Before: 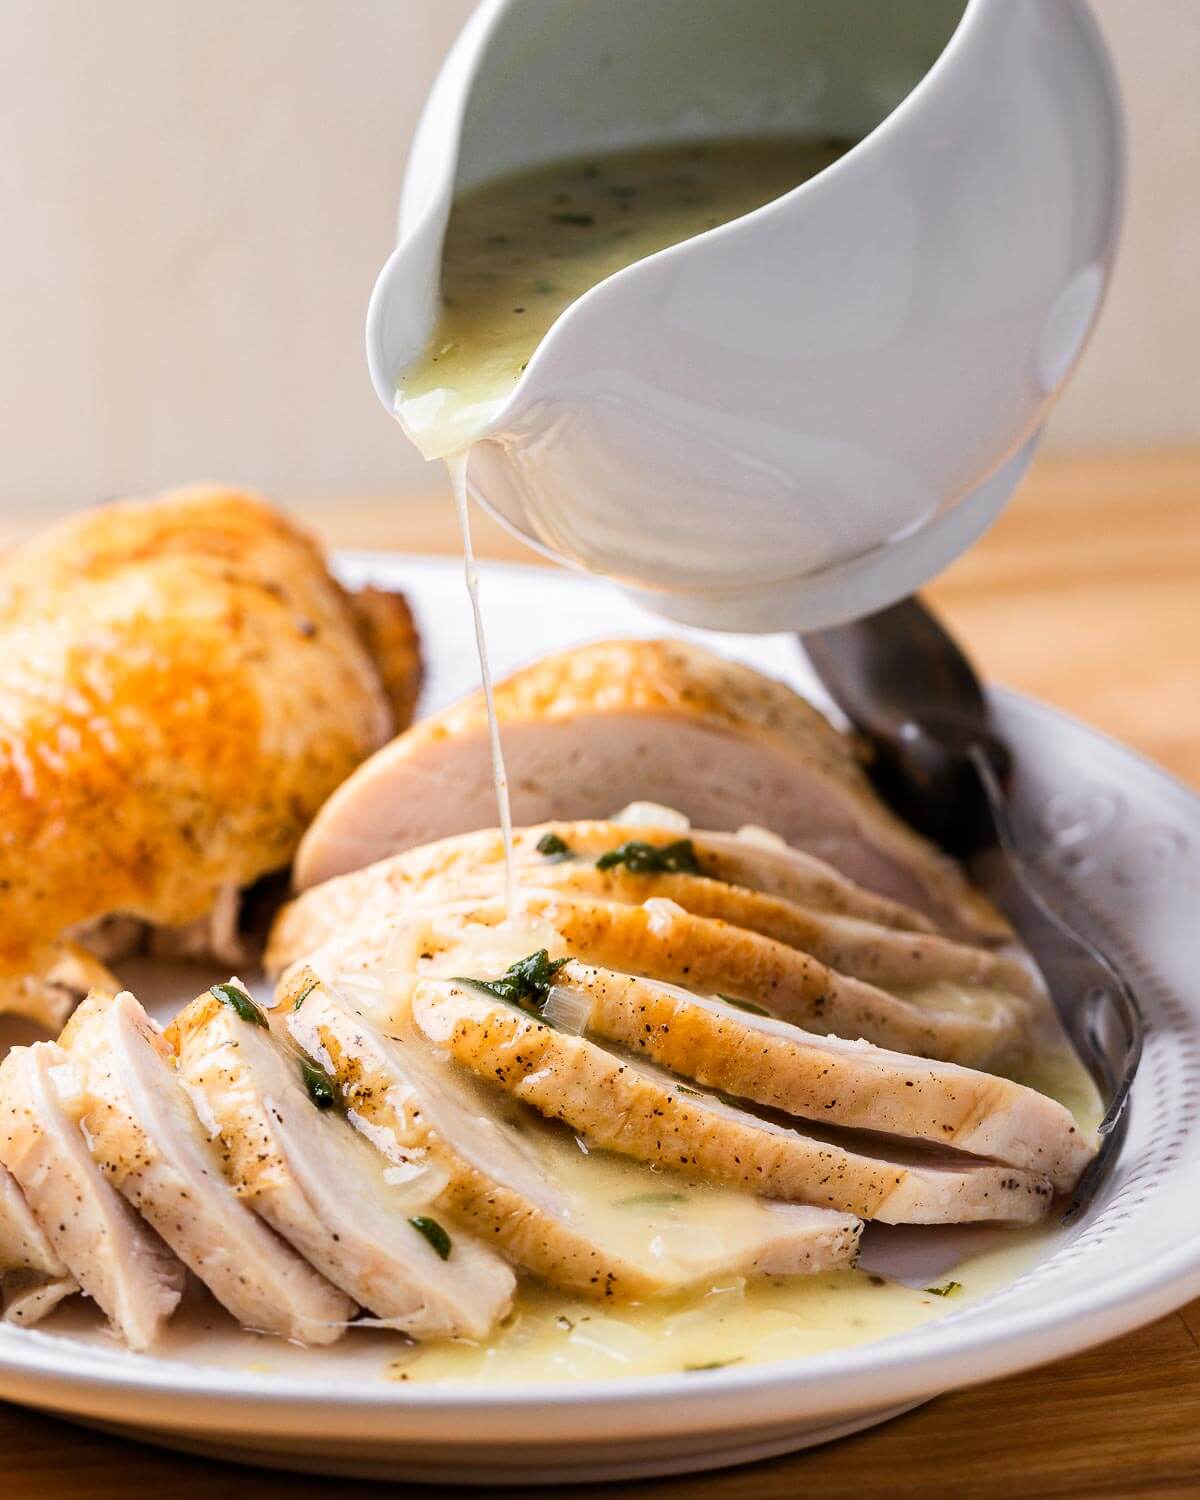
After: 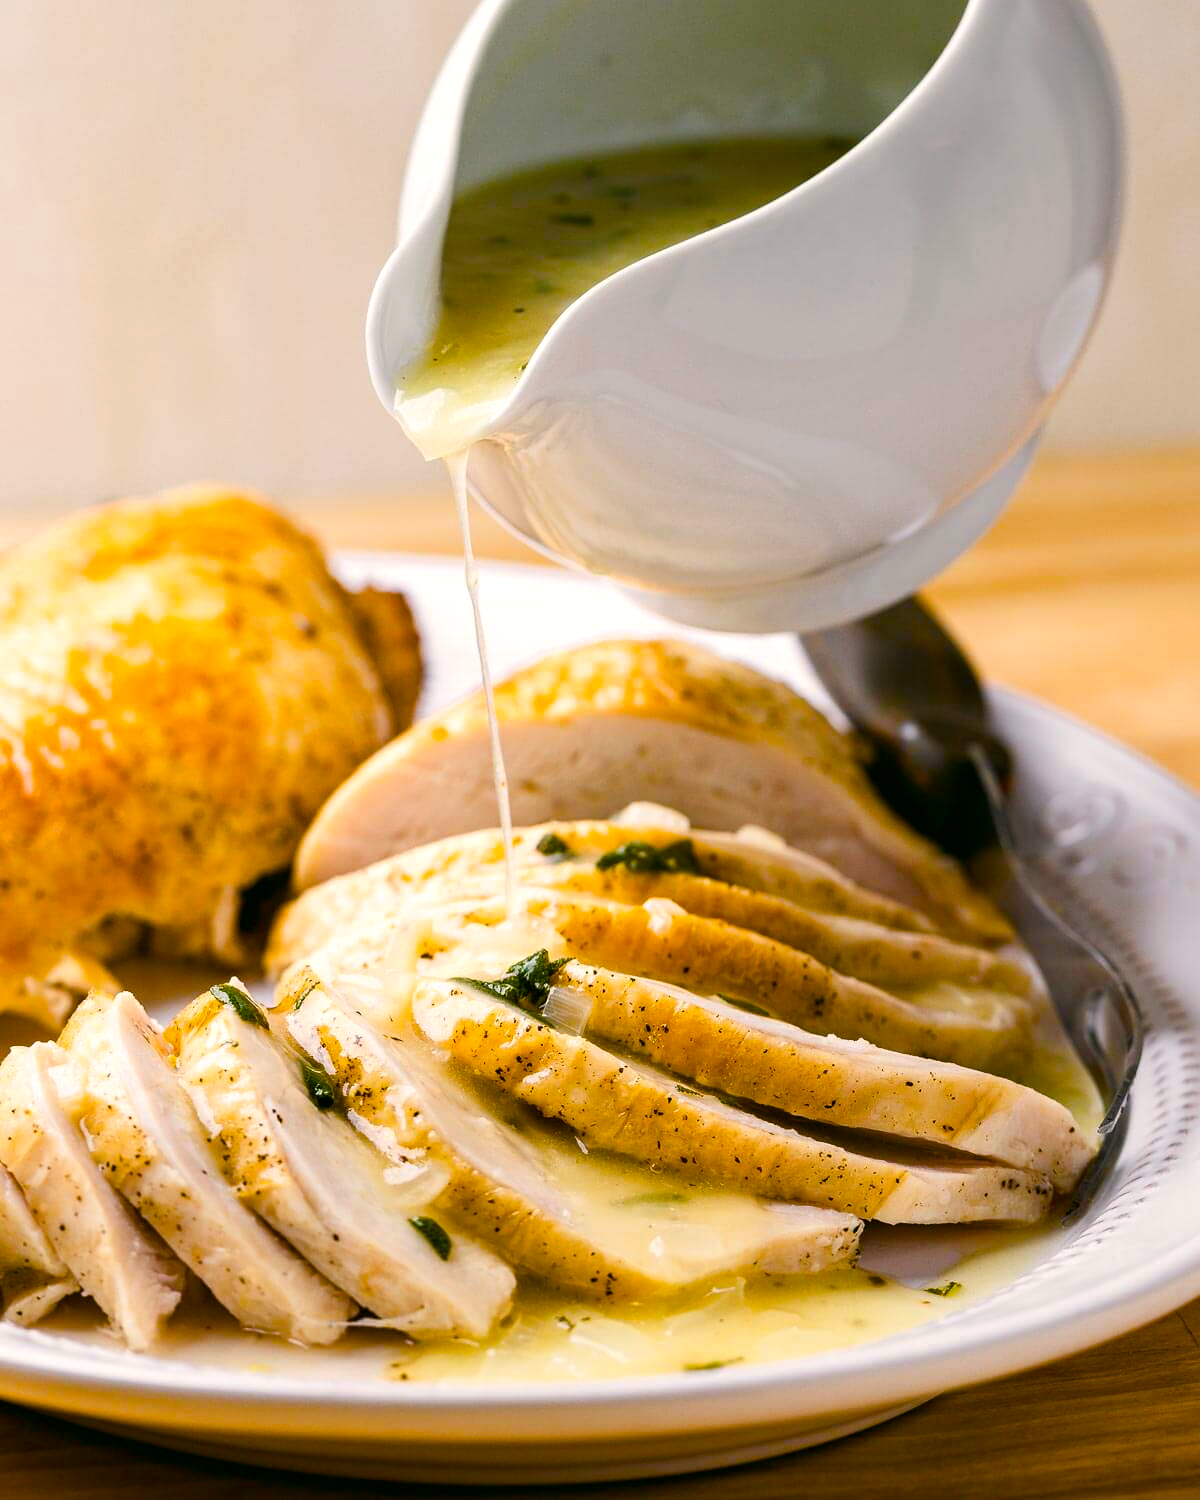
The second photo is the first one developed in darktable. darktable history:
color balance rgb: perceptual saturation grading › global saturation 45%, perceptual saturation grading › highlights -25%, perceptual saturation grading › shadows 50%, perceptual brilliance grading › global brilliance 3%, global vibrance 3%
color contrast: green-magenta contrast 0.81
color correction: highlights a* 4.02, highlights b* 4.98, shadows a* -7.55, shadows b* 4.98
sharpen: radius 2.883, amount 0.868, threshold 47.523
